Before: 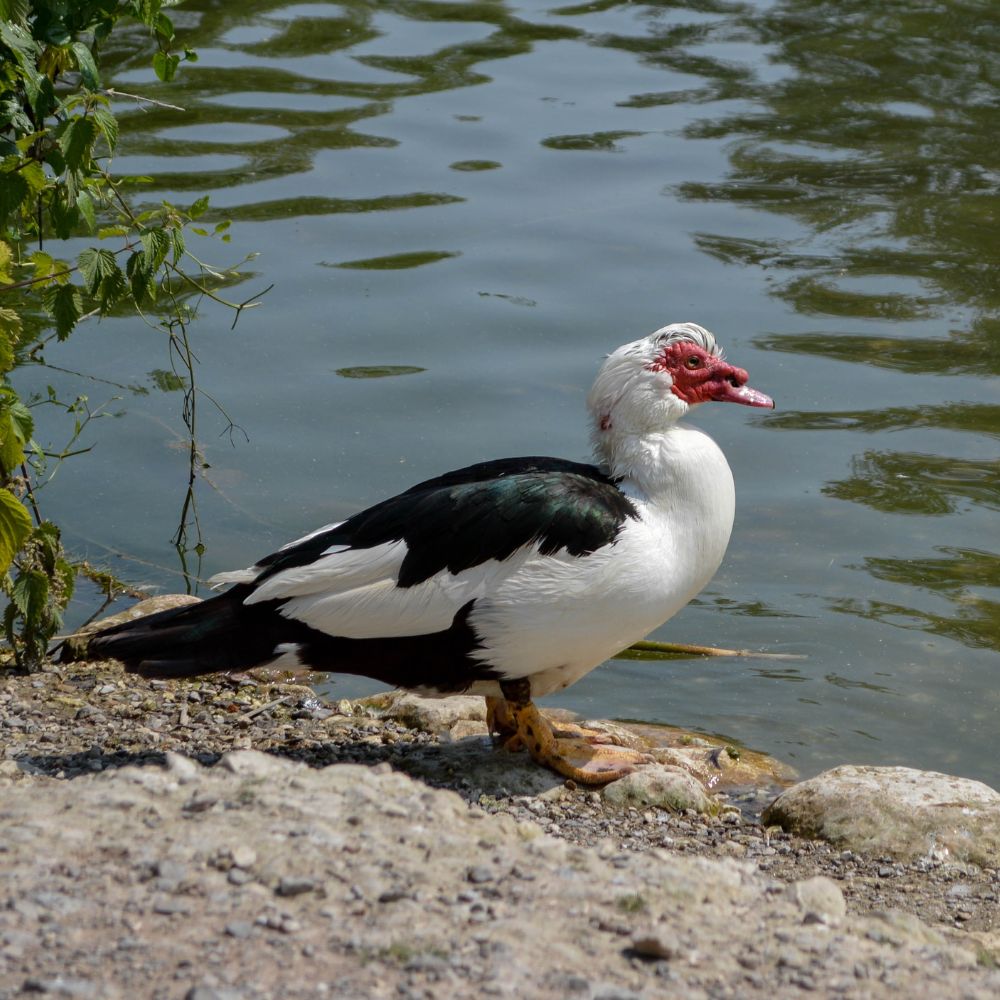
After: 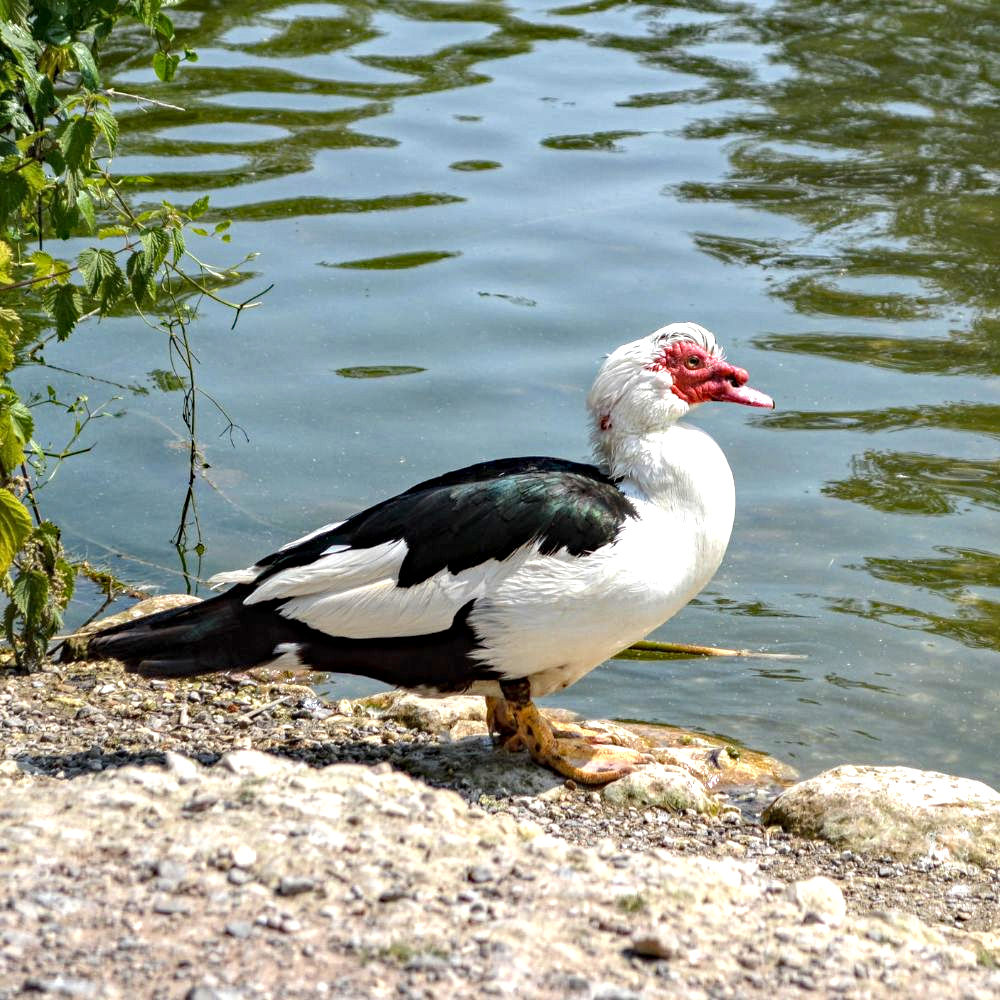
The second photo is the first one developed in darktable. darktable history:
local contrast: highlights 99%, shadows 86%, detail 160%, midtone range 0.2
haze removal: adaptive false
exposure: black level correction 0, exposure 1.1 EV, compensate exposure bias true, compensate highlight preservation false
